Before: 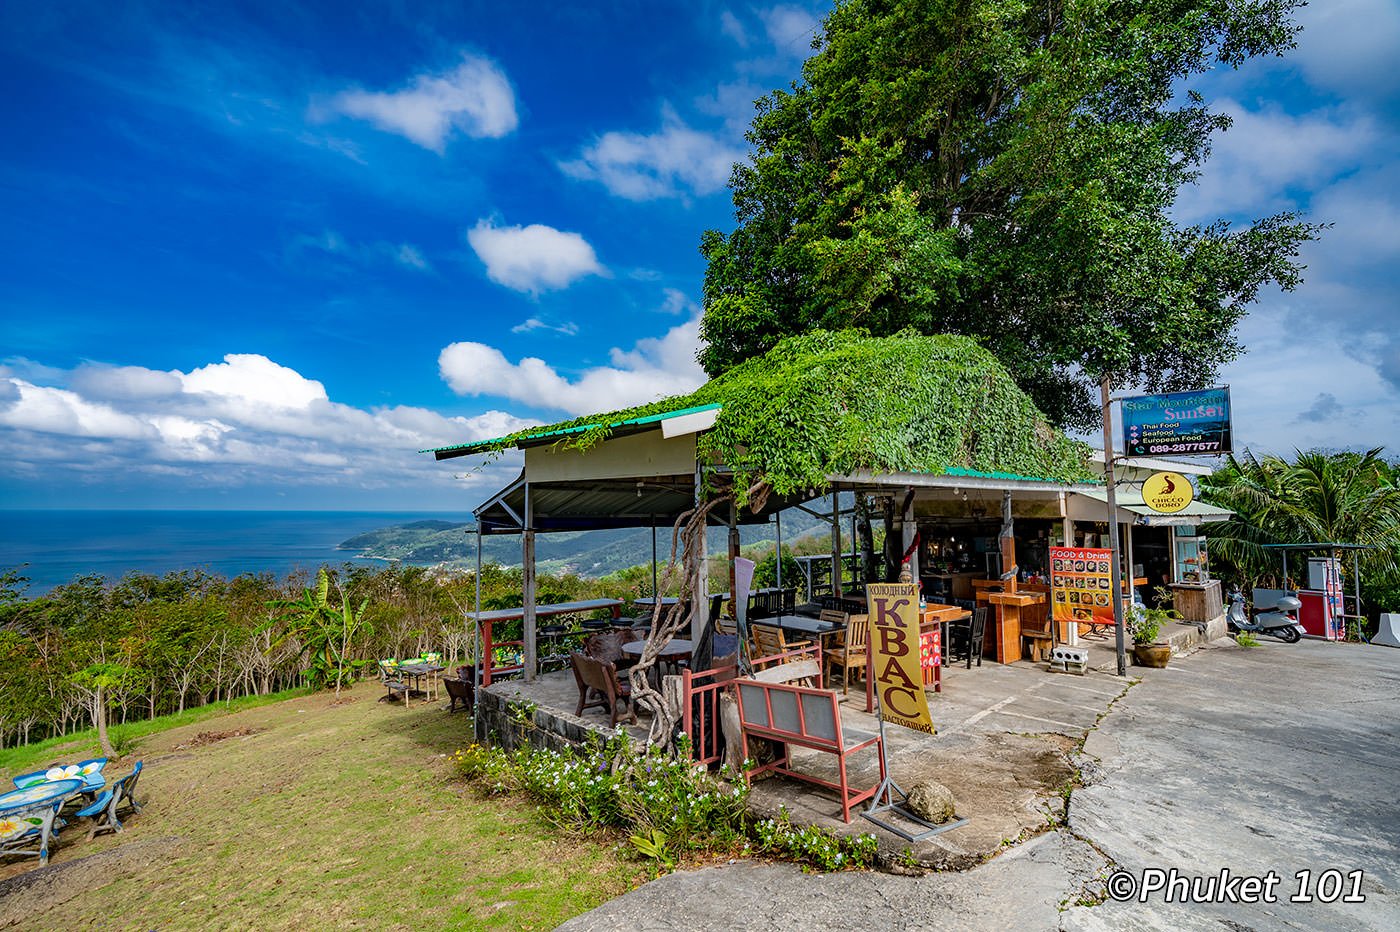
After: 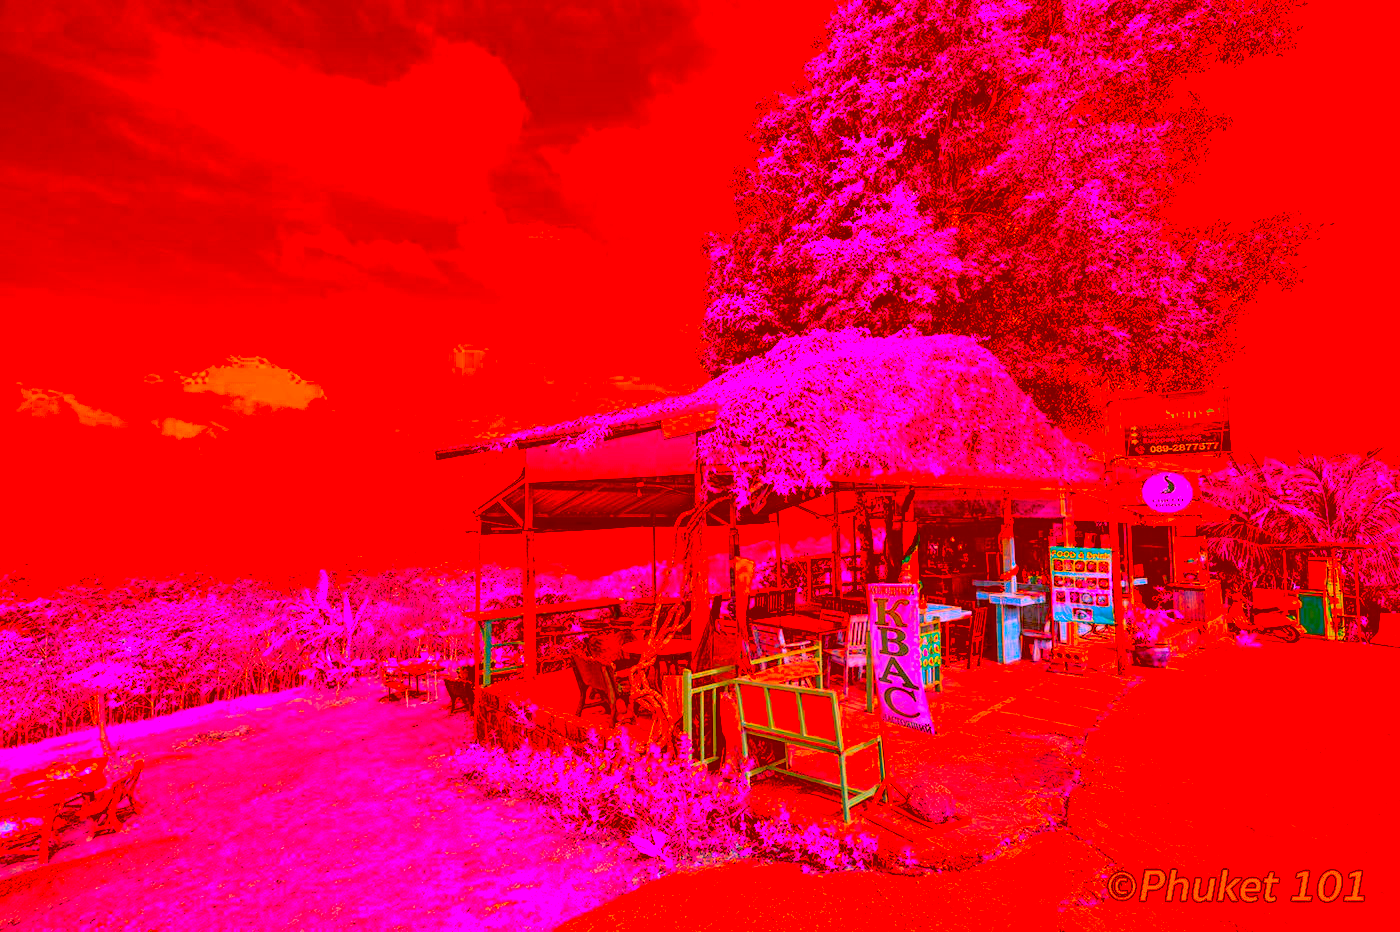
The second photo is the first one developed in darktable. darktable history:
white balance: red 0.974, blue 1.044
color correction: highlights a* -39.68, highlights b* -40, shadows a* -40, shadows b* -40, saturation -3
tone equalizer: -7 EV 0.15 EV, -6 EV 0.6 EV, -5 EV 1.15 EV, -4 EV 1.33 EV, -3 EV 1.15 EV, -2 EV 0.6 EV, -1 EV 0.15 EV, mask exposure compensation -0.5 EV
